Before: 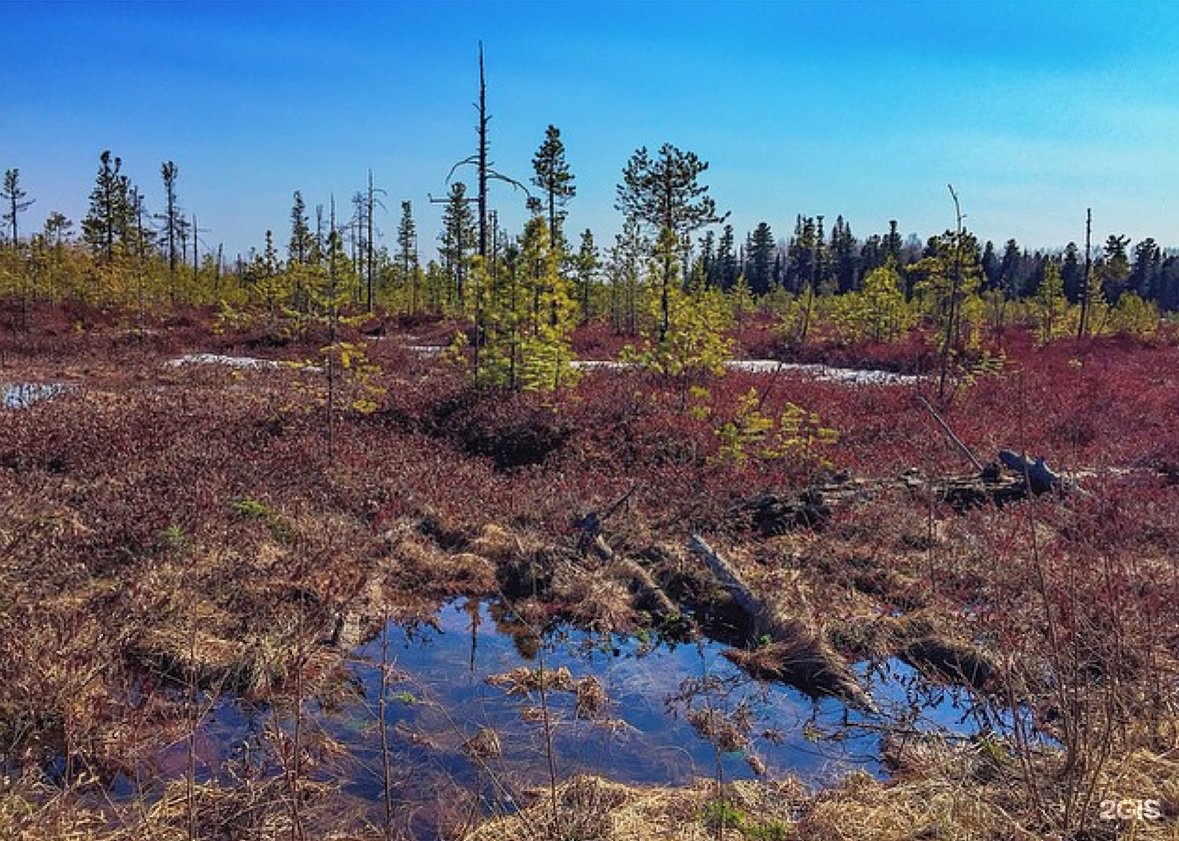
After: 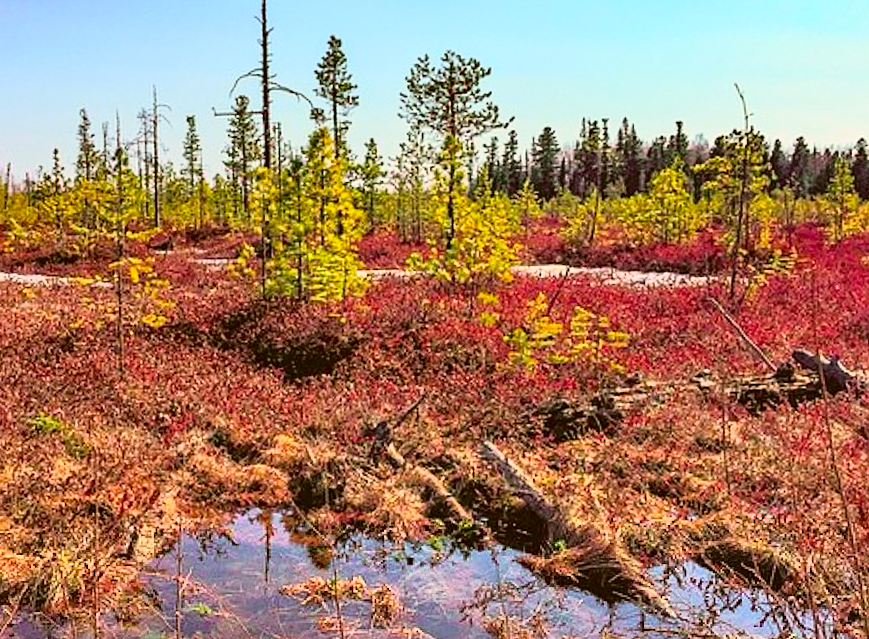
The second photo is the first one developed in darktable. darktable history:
crop: left 16.768%, top 8.653%, right 8.362%, bottom 12.485%
color correction: highlights a* 8.98, highlights b* 15.09, shadows a* -0.49, shadows b* 26.52
levels: mode automatic, black 0.023%, white 99.97%, levels [0.062, 0.494, 0.925]
rotate and perspective: rotation -1.32°, lens shift (horizontal) -0.031, crop left 0.015, crop right 0.985, crop top 0.047, crop bottom 0.982
sharpen: amount 0.2
exposure: black level correction 0, exposure 0.5 EV, compensate highlight preservation false
tone curve: curves: ch0 [(0, 0.005) (0.103, 0.097) (0.18, 0.22) (0.378, 0.482) (0.504, 0.631) (0.663, 0.801) (0.834, 0.914) (1, 0.971)]; ch1 [(0, 0) (0.172, 0.123) (0.324, 0.253) (0.396, 0.388) (0.478, 0.461) (0.499, 0.498) (0.545, 0.587) (0.604, 0.692) (0.704, 0.818) (1, 1)]; ch2 [(0, 0) (0.411, 0.424) (0.496, 0.5) (0.521, 0.537) (0.555, 0.585) (0.628, 0.703) (1, 1)], color space Lab, independent channels, preserve colors none
